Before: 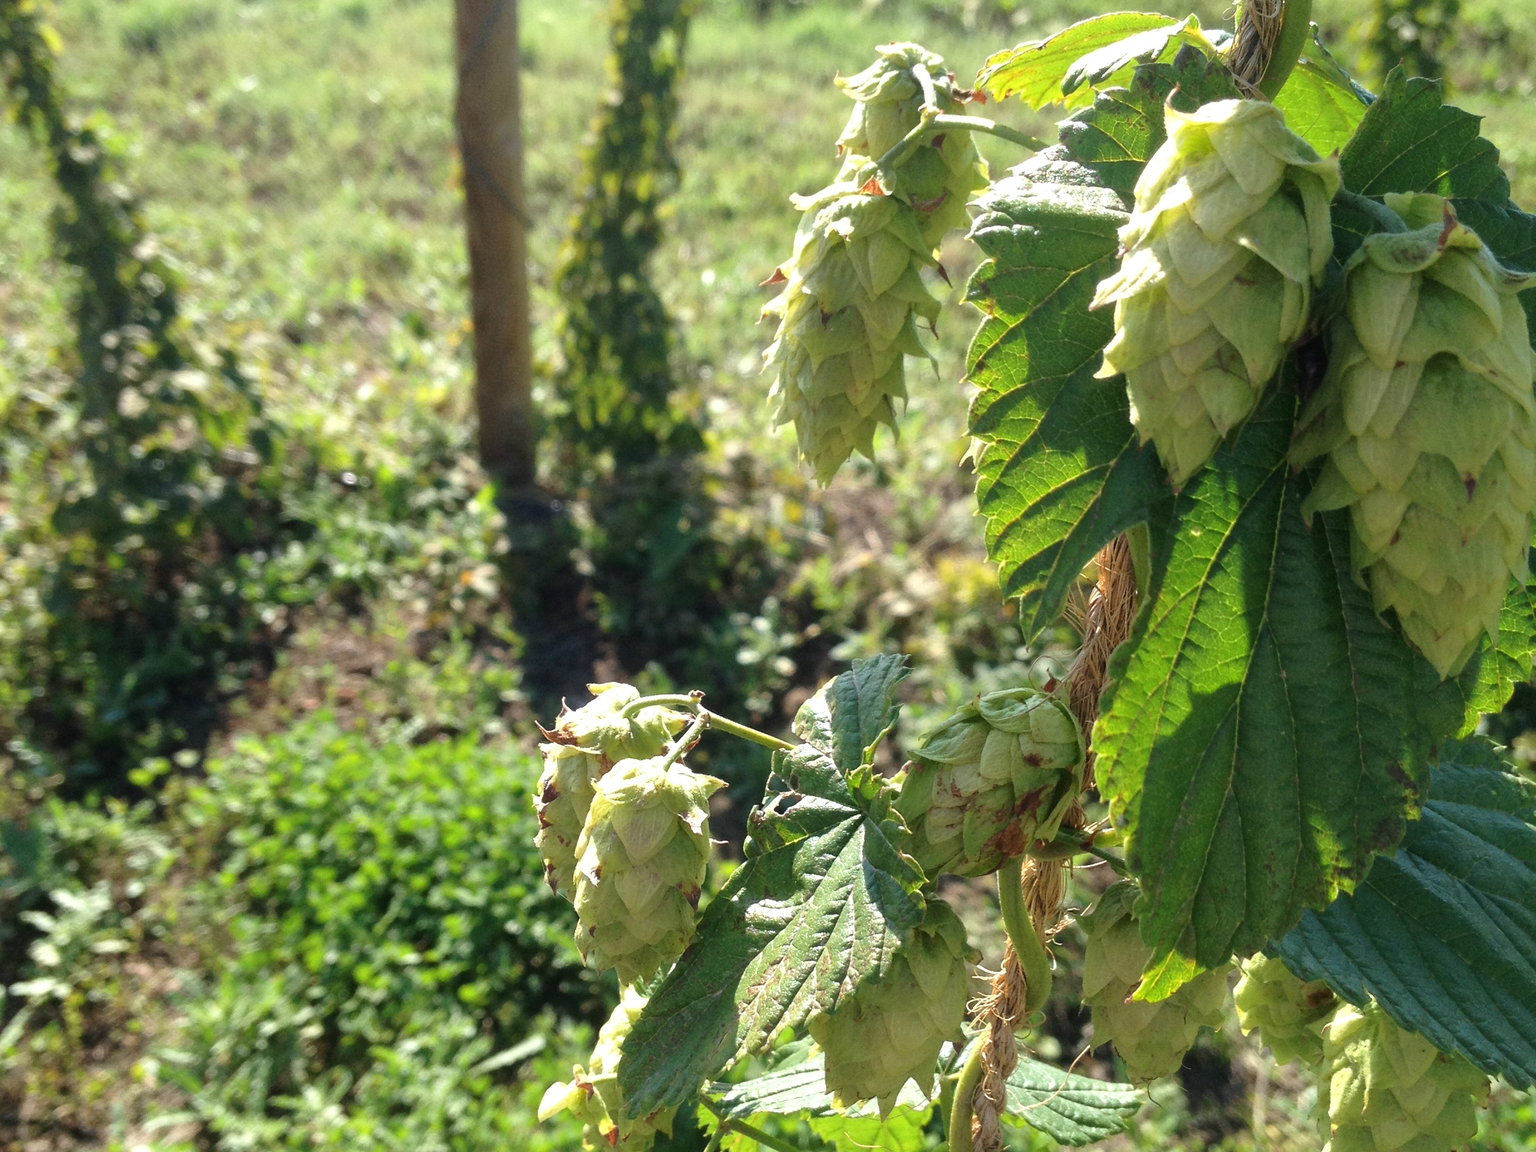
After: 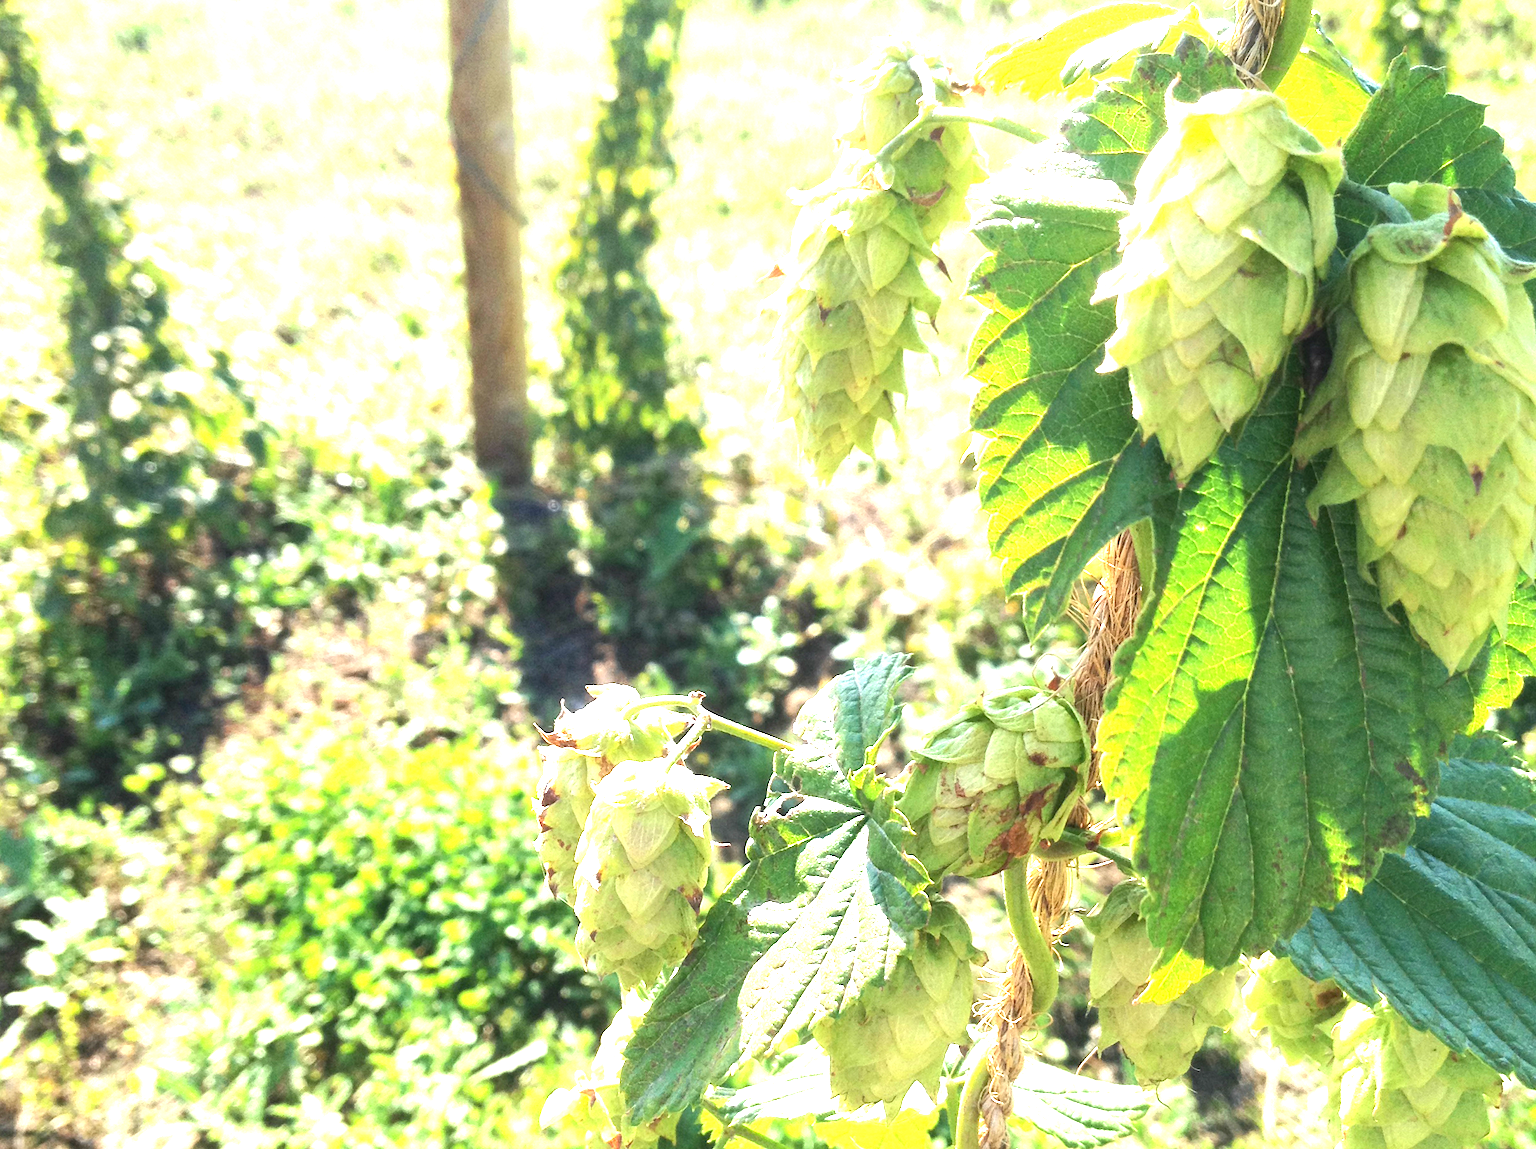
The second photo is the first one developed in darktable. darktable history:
rotate and perspective: rotation -0.45°, automatic cropping original format, crop left 0.008, crop right 0.992, crop top 0.012, crop bottom 0.988
exposure: exposure 2 EV, compensate exposure bias true, compensate highlight preservation false
